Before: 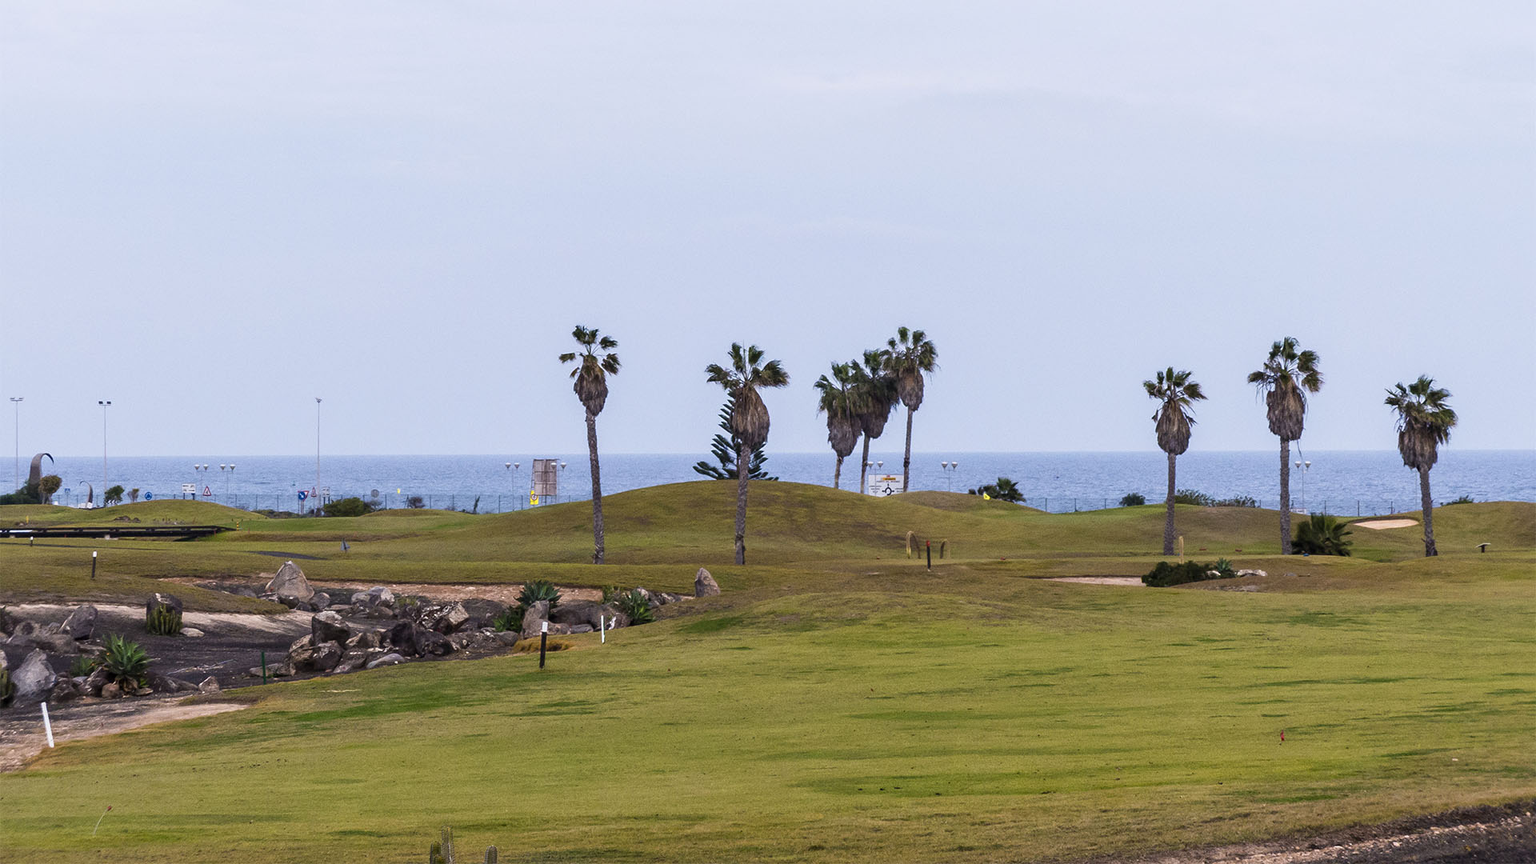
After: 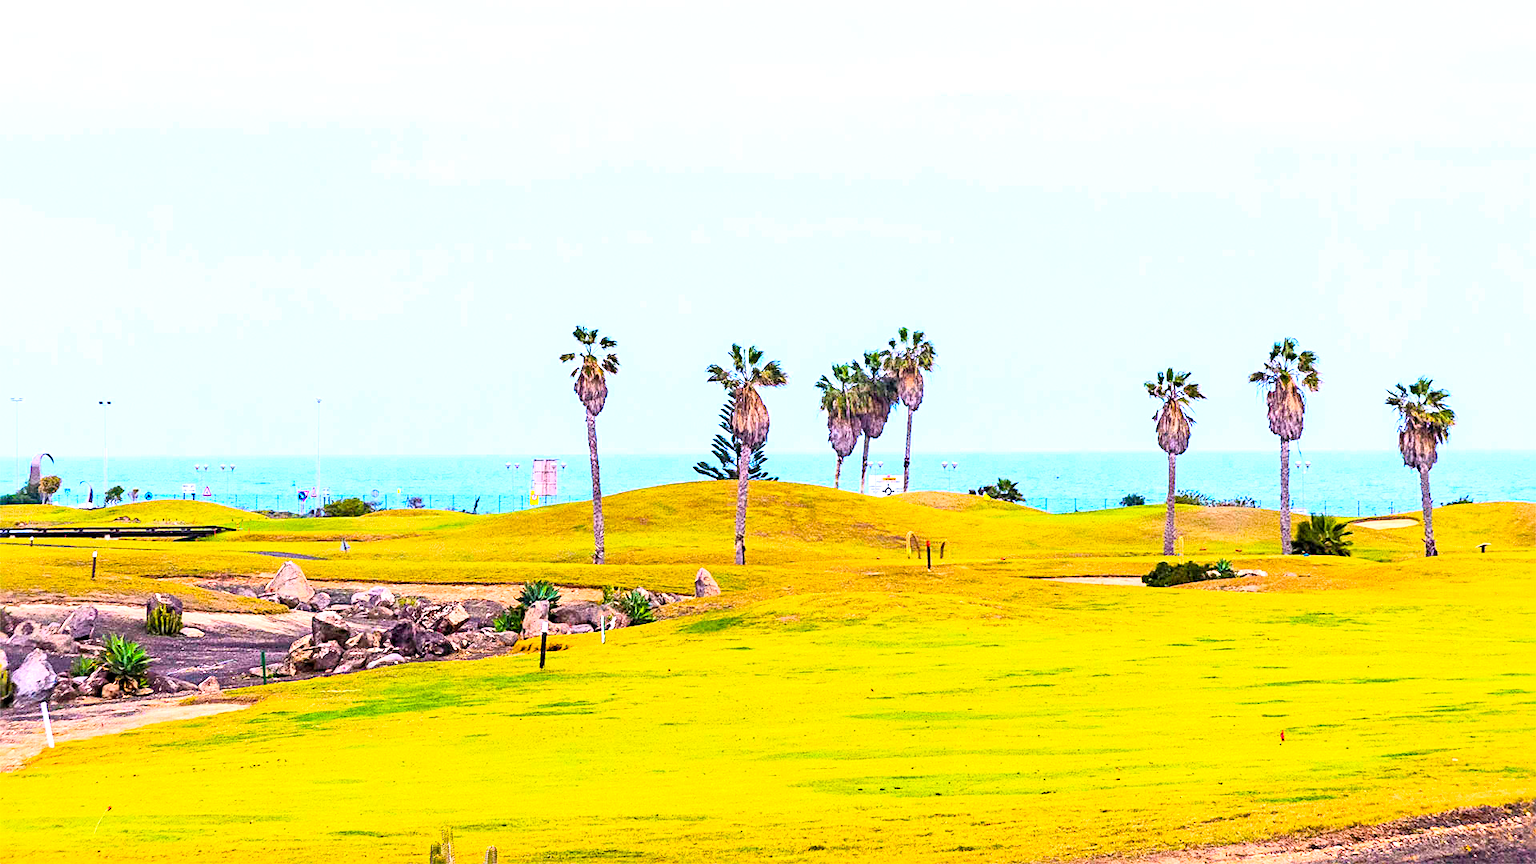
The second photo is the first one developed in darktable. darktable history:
sharpen: radius 3.083
tone equalizer: on, module defaults
exposure: black level correction 0, exposure 1.894 EV, compensate highlight preservation false
base curve: curves: ch0 [(0, 0) (0.088, 0.125) (0.176, 0.251) (0.354, 0.501) (0.613, 0.749) (1, 0.877)]
color balance rgb: shadows lift › luminance -20.071%, global offset › luminance -0.257%, linear chroma grading › shadows 10.226%, linear chroma grading › highlights 10.383%, linear chroma grading › global chroma 14.442%, linear chroma grading › mid-tones 14.765%, perceptual saturation grading › global saturation 30.934%, global vibrance 20%
